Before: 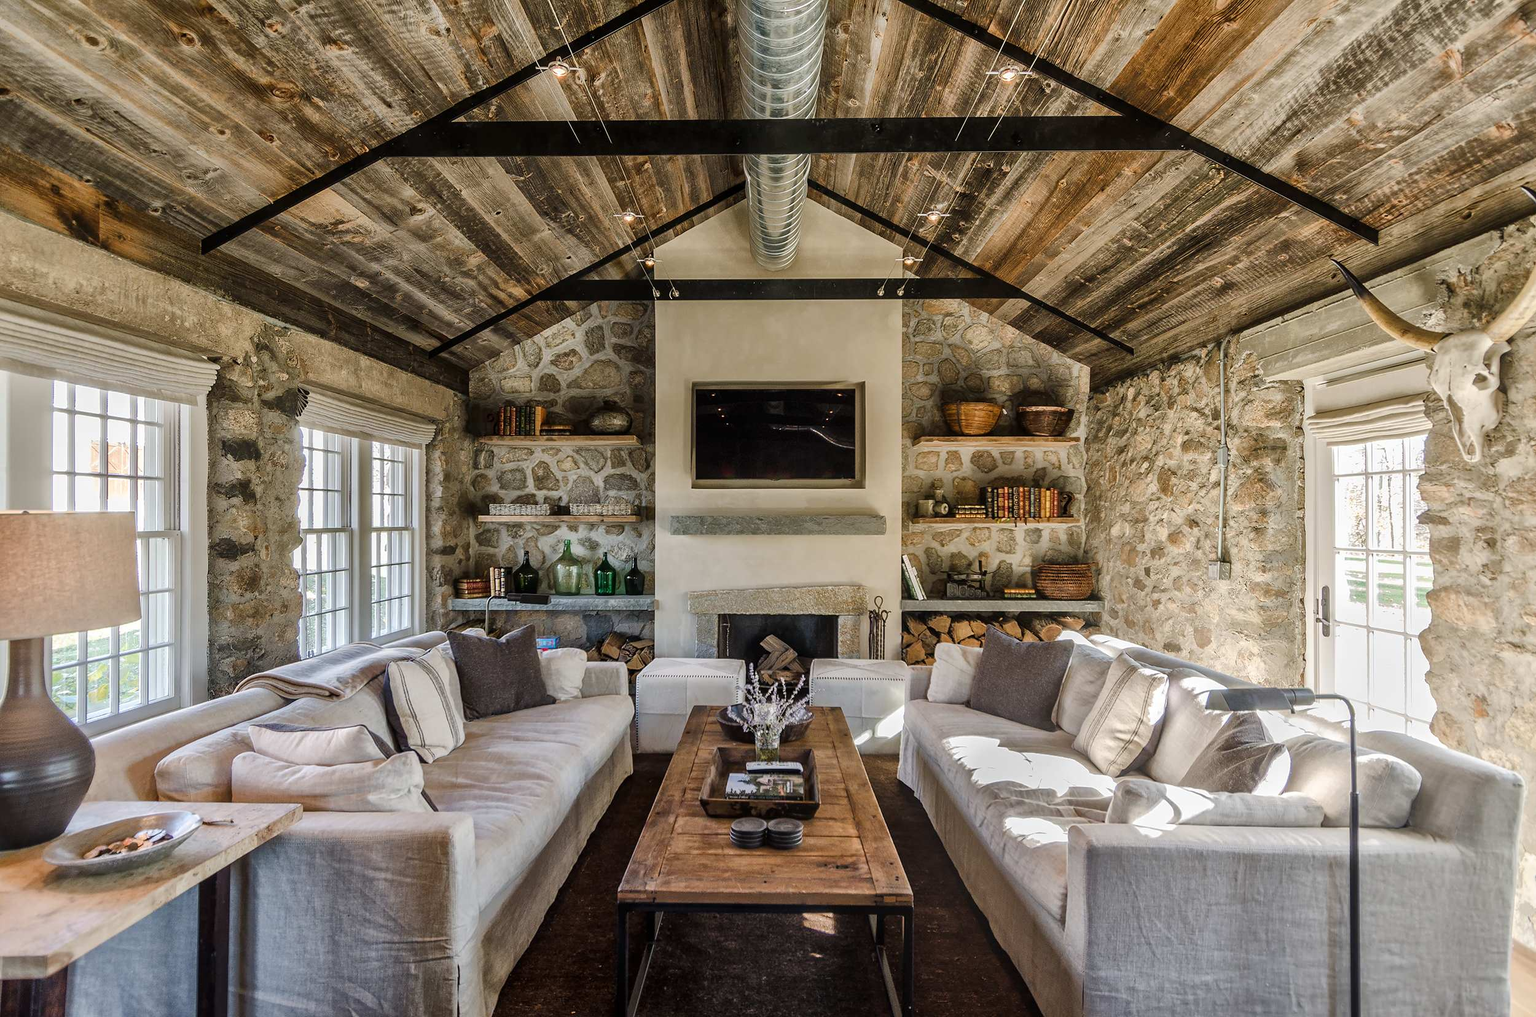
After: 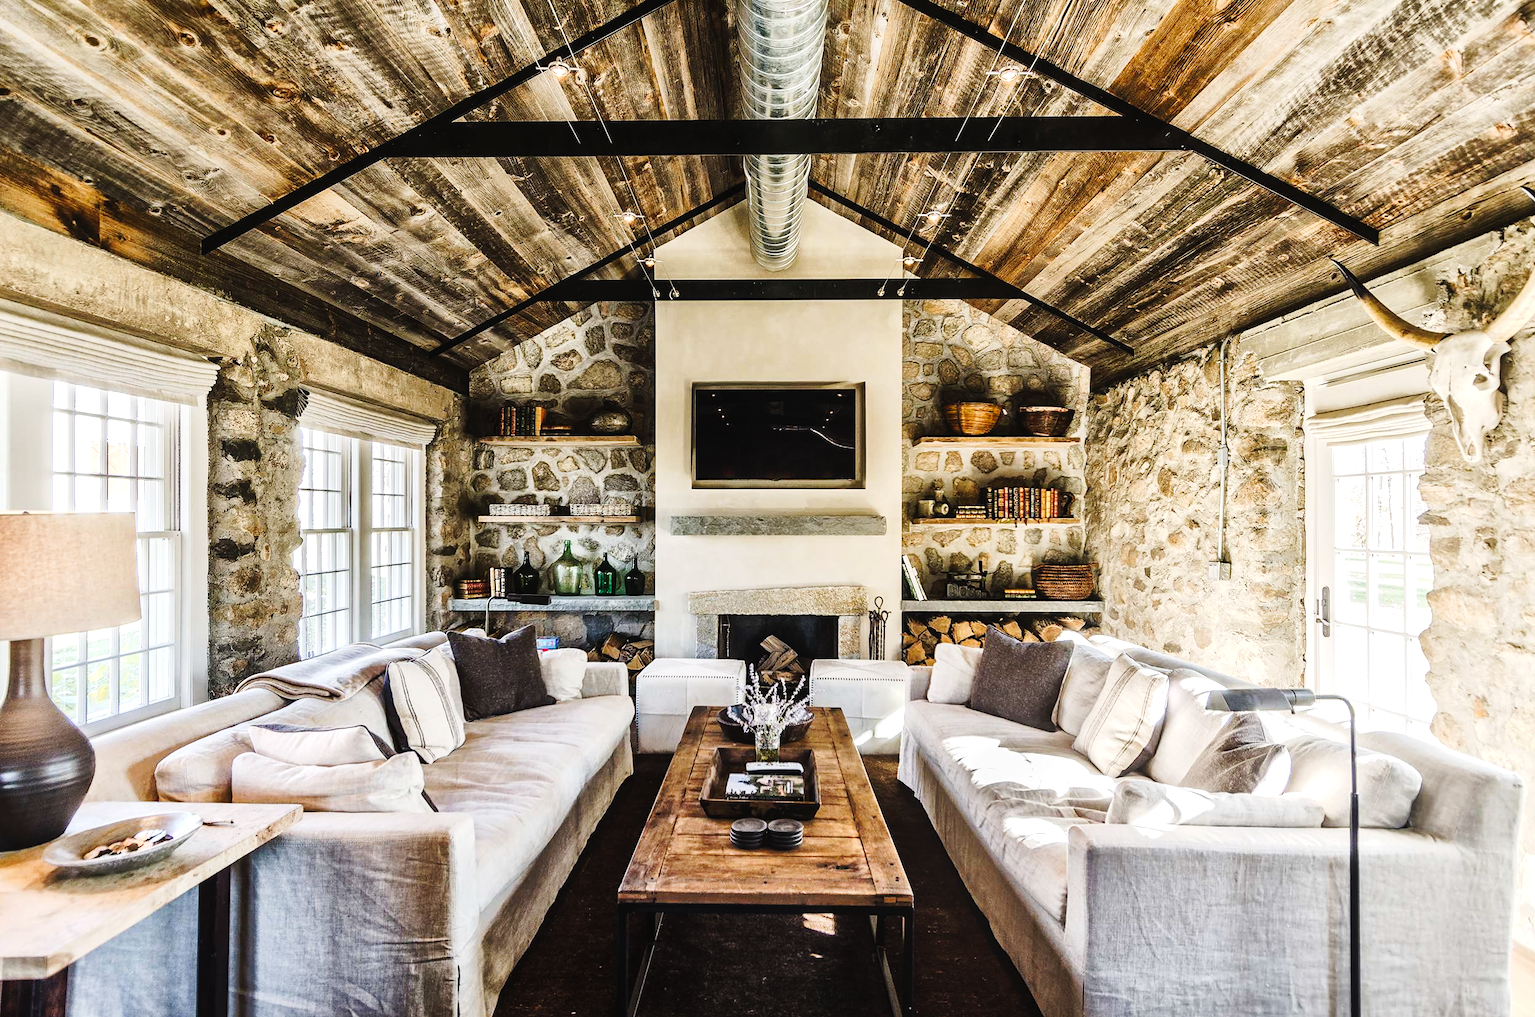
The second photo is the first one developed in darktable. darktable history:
contrast brightness saturation: contrast 0.147, brightness 0.05
tone equalizer: -8 EV -0.426 EV, -7 EV -0.372 EV, -6 EV -0.373 EV, -5 EV -0.184 EV, -3 EV 0.189 EV, -2 EV 0.331 EV, -1 EV 0.412 EV, +0 EV 0.408 EV, edges refinement/feathering 500, mask exposure compensation -1.57 EV, preserve details no
tone curve: curves: ch0 [(0, 0.023) (0.103, 0.087) (0.295, 0.297) (0.445, 0.531) (0.553, 0.665) (0.735, 0.843) (0.994, 1)]; ch1 [(0, 0) (0.414, 0.395) (0.447, 0.447) (0.485, 0.5) (0.512, 0.524) (0.542, 0.581) (0.581, 0.632) (0.646, 0.715) (1, 1)]; ch2 [(0, 0) (0.369, 0.388) (0.449, 0.431) (0.478, 0.471) (0.516, 0.517) (0.579, 0.624) (0.674, 0.775) (1, 1)], preserve colors none
